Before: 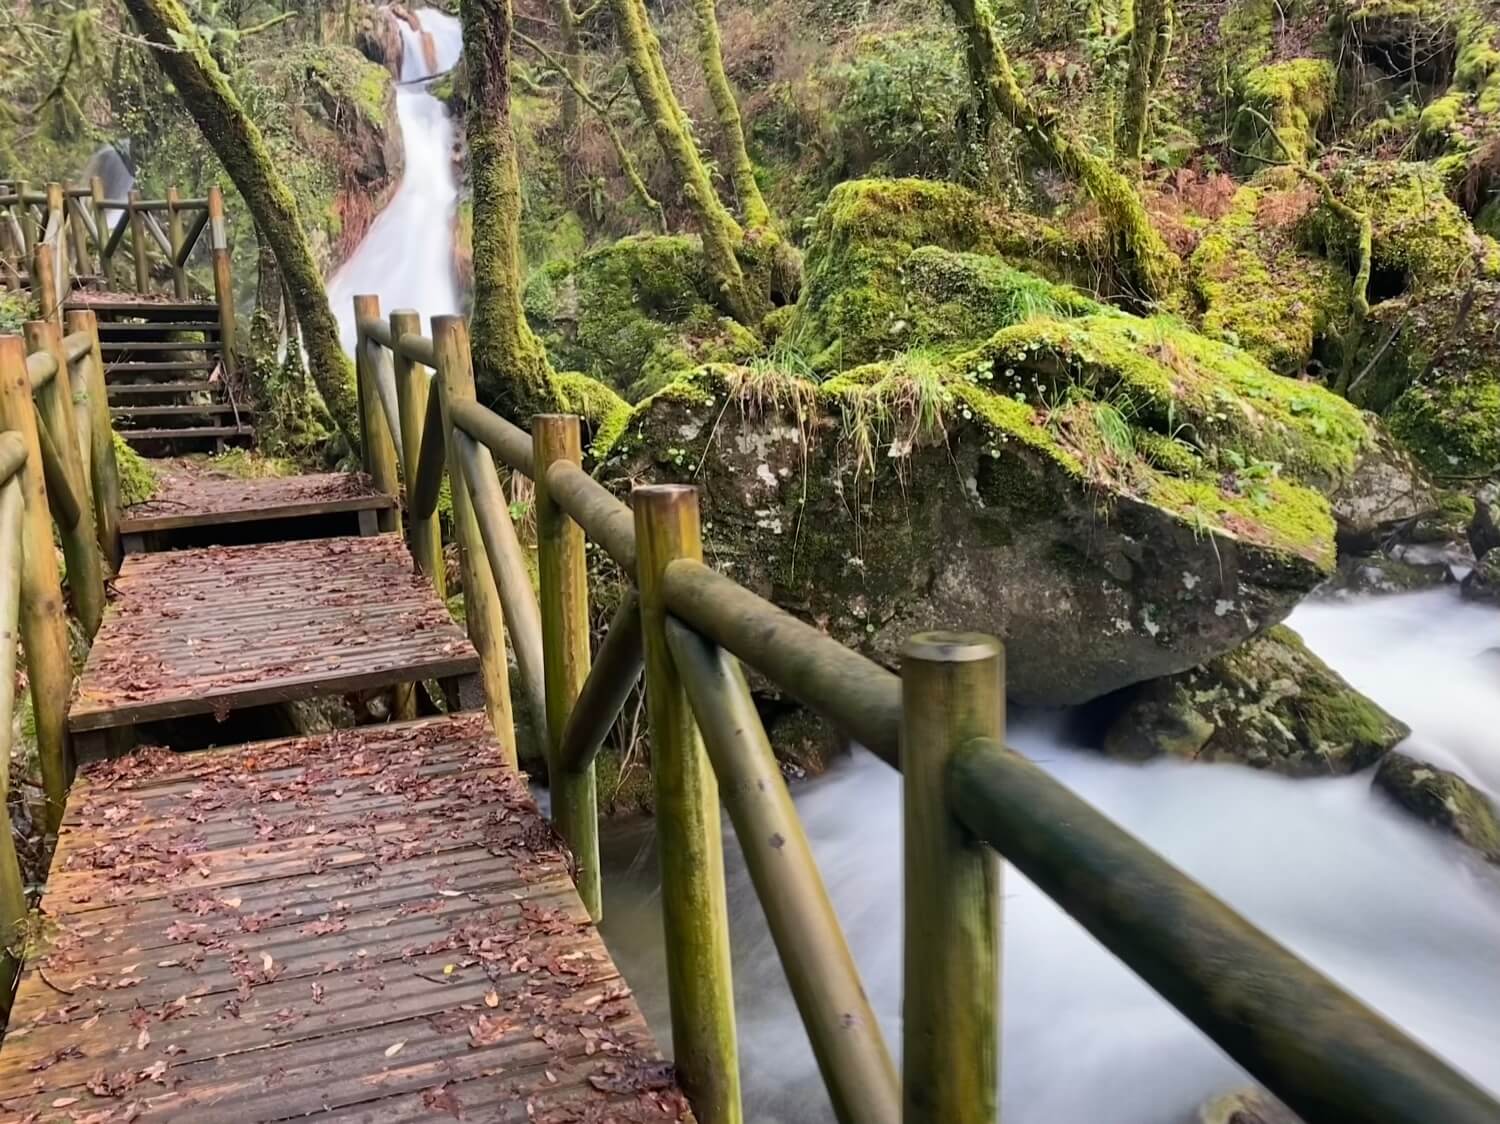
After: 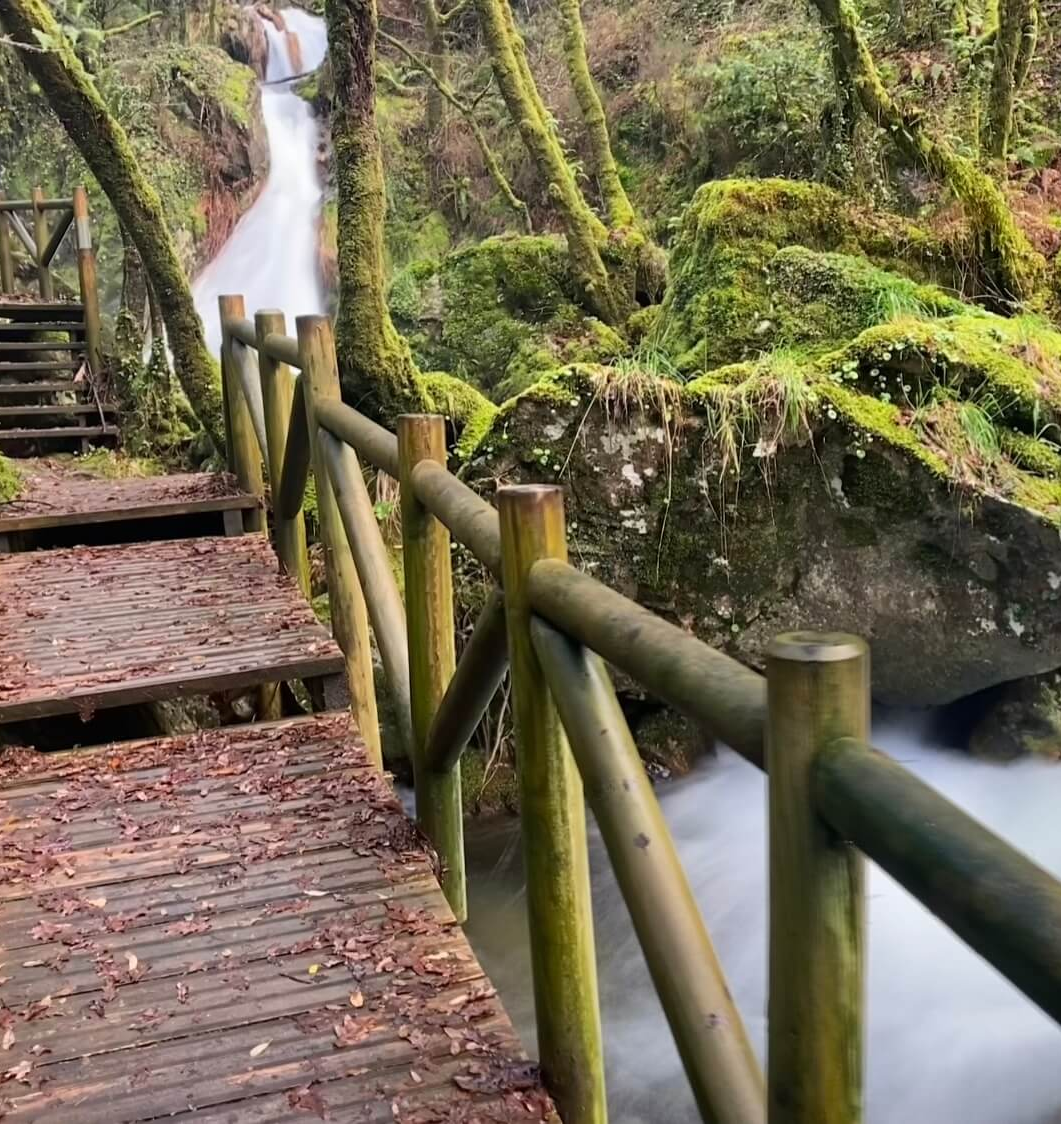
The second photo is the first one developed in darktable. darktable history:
crop and rotate: left 9.061%, right 20.142%
white balance: emerald 1
